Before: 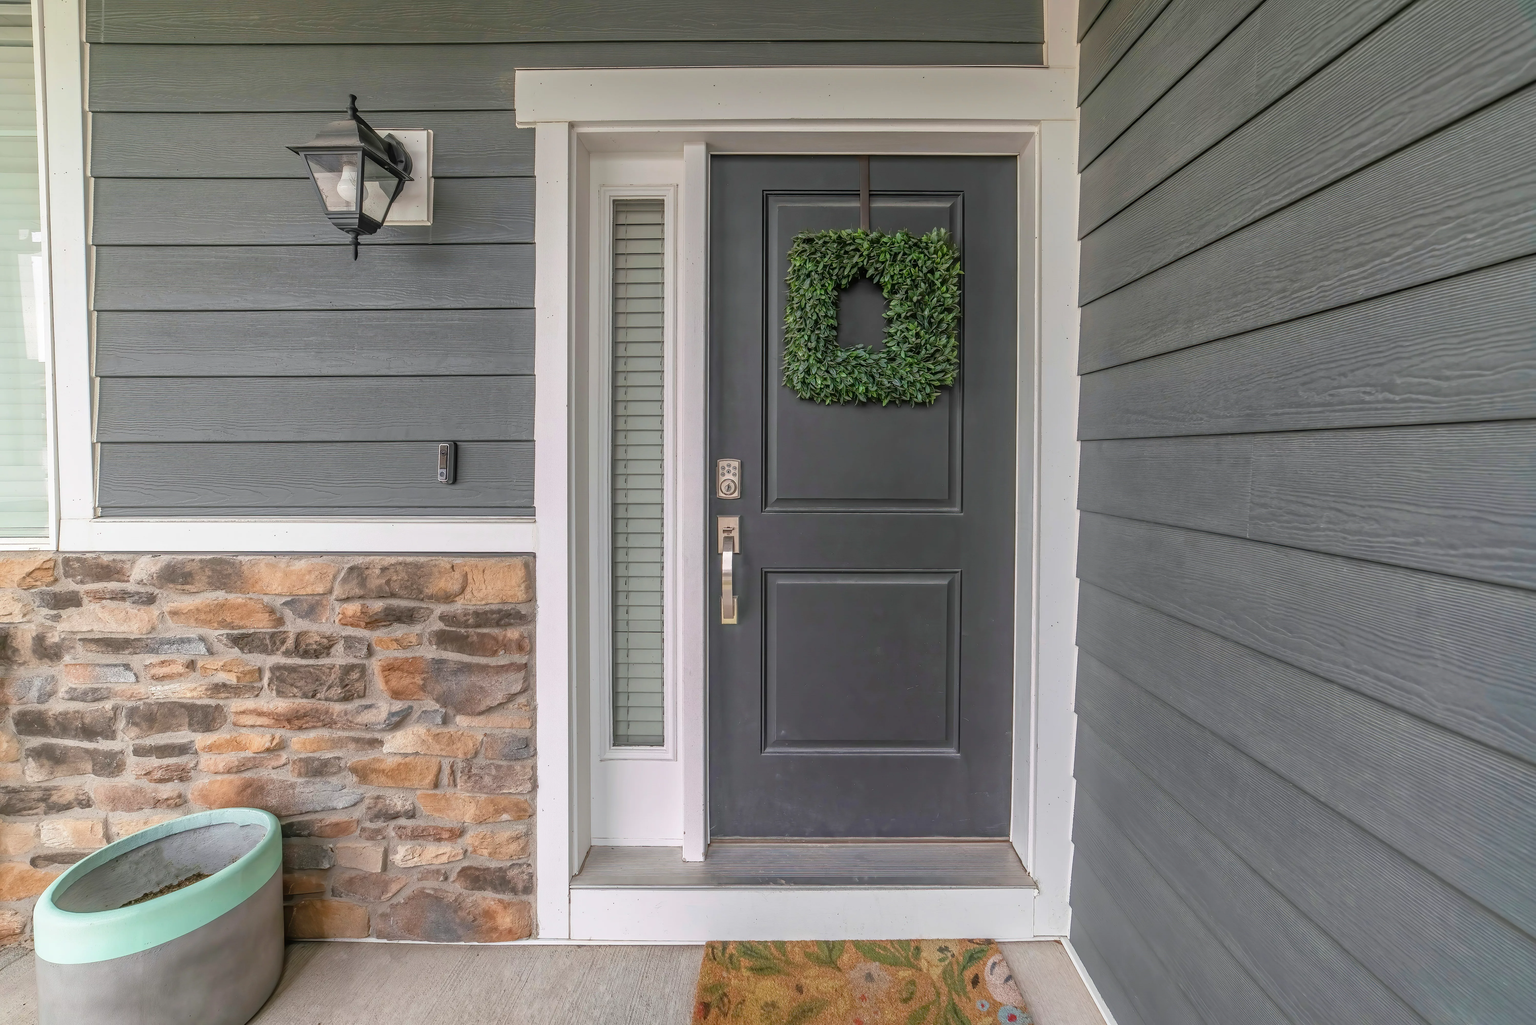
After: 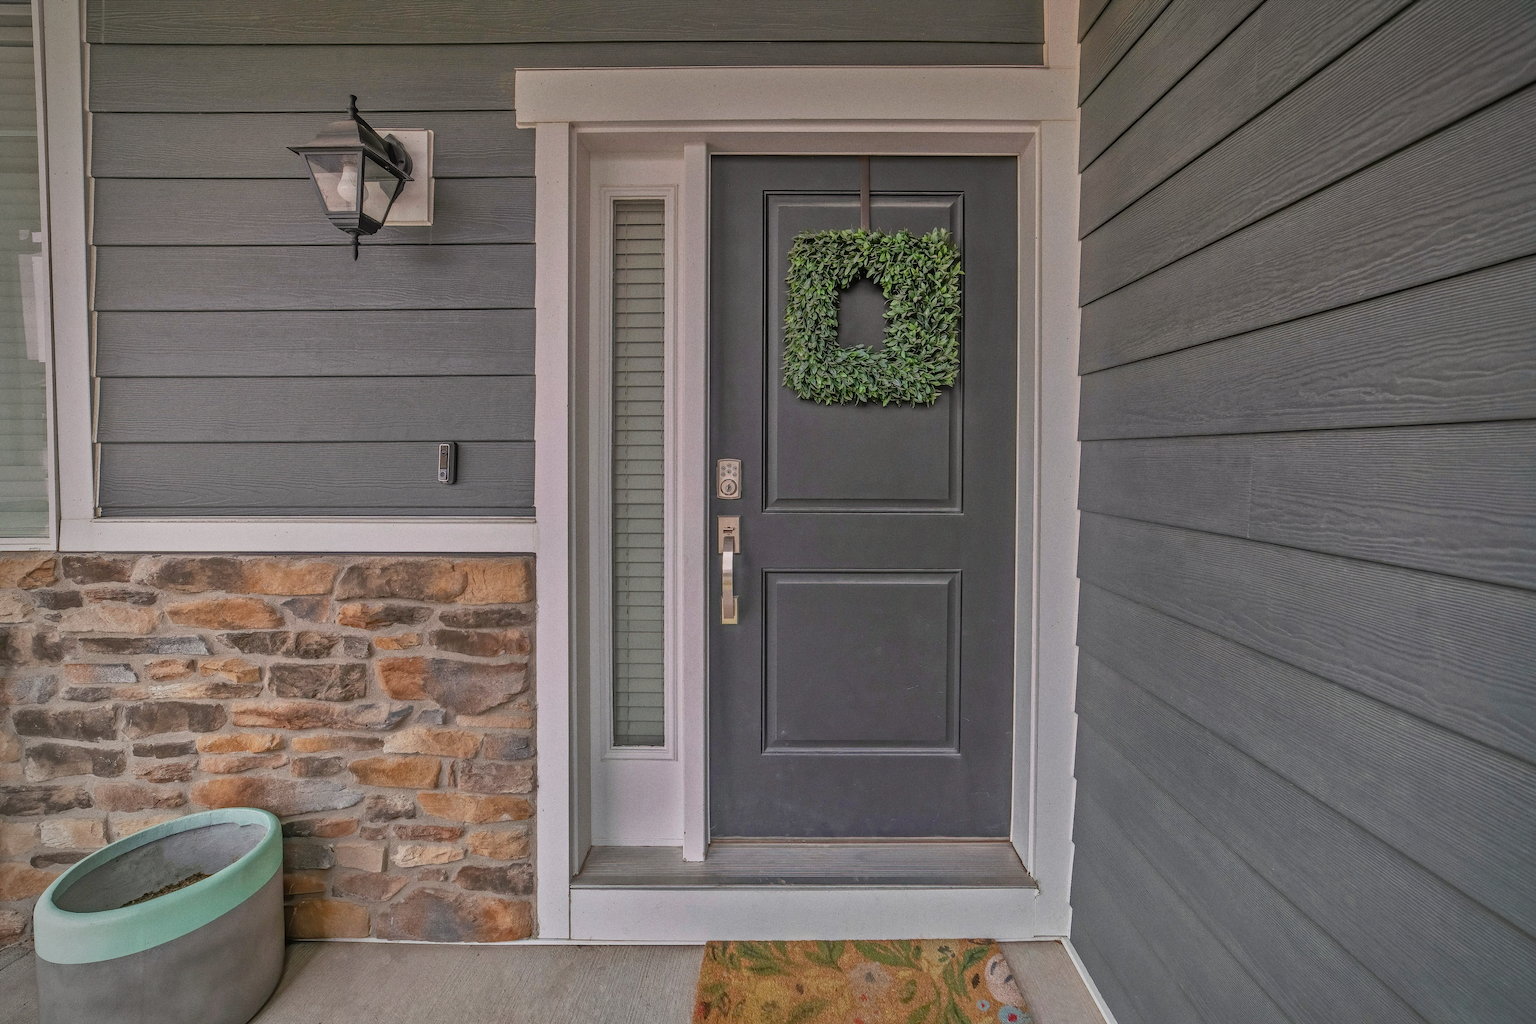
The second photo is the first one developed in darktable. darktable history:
grain: coarseness 0.09 ISO
shadows and highlights: shadows 80.73, white point adjustment -9.07, highlights -61.46, soften with gaussian
graduated density: density 0.38 EV, hardness 21%, rotation -6.11°, saturation 32%
vignetting: on, module defaults
